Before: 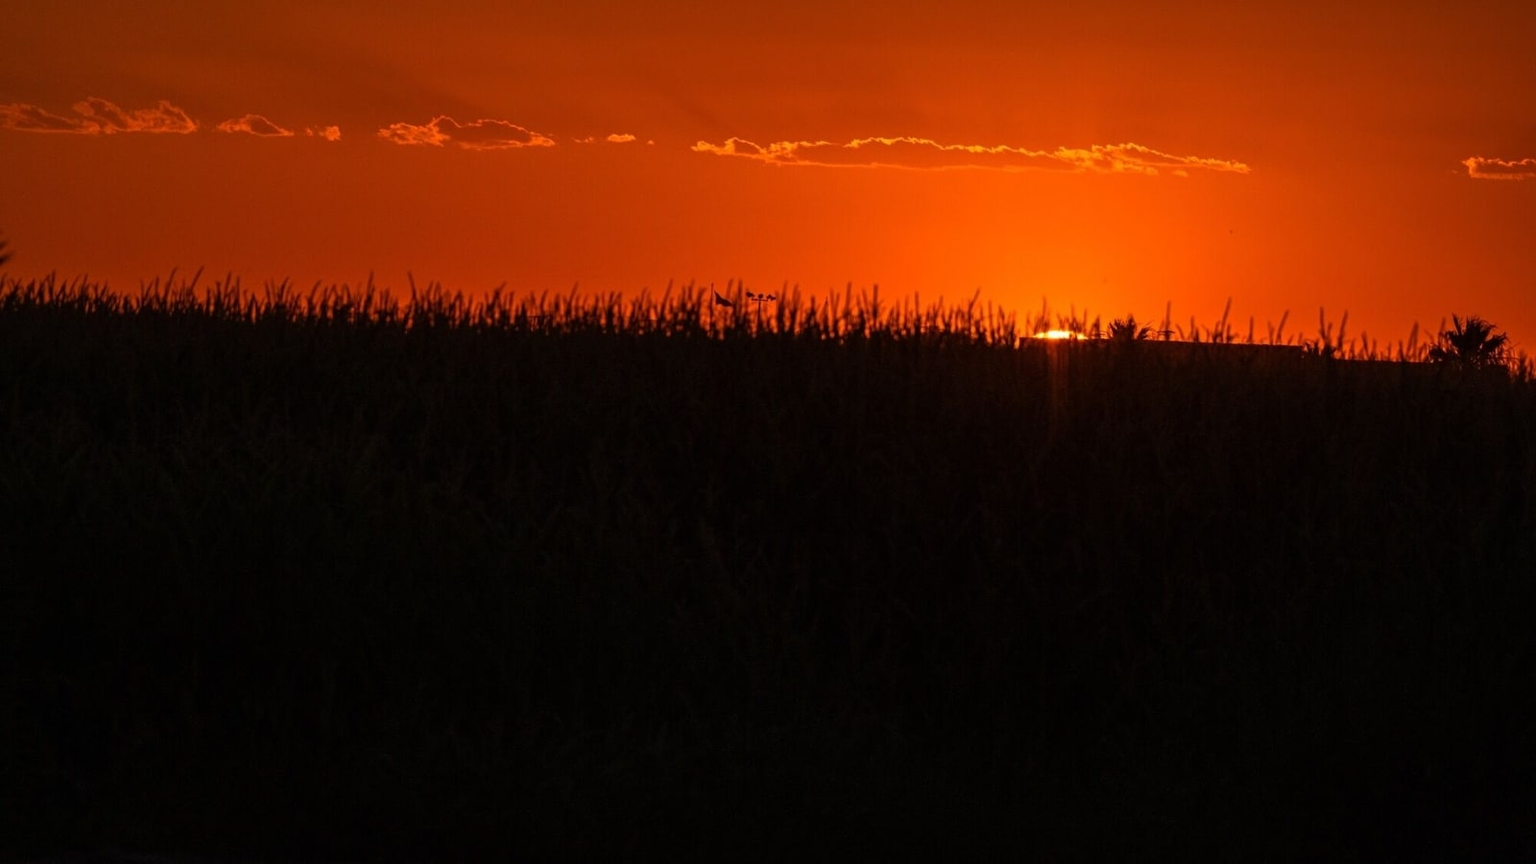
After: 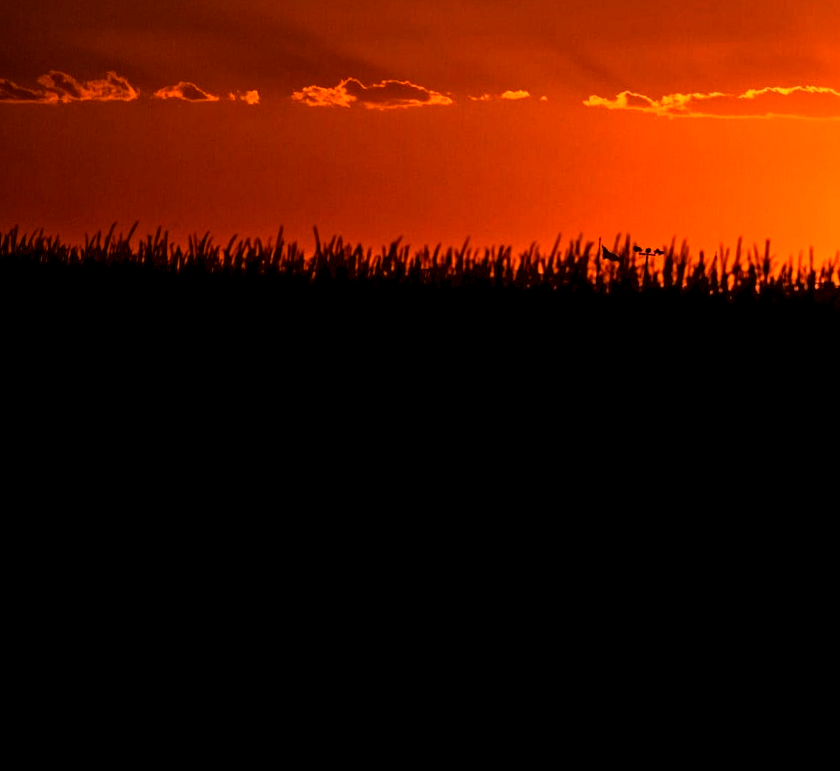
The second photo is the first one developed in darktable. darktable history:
exposure: black level correction 0.011, exposure -0.478 EV, compensate highlight preservation false
rgb curve: curves: ch0 [(0, 0) (0.21, 0.15) (0.24, 0.21) (0.5, 0.75) (0.75, 0.96) (0.89, 0.99) (1, 1)]; ch1 [(0, 0.02) (0.21, 0.13) (0.25, 0.2) (0.5, 0.67) (0.75, 0.9) (0.89, 0.97) (1, 1)]; ch2 [(0, 0.02) (0.21, 0.13) (0.25, 0.2) (0.5, 0.67) (0.75, 0.9) (0.89, 0.97) (1, 1)], compensate middle gray true
crop: left 0.587%, right 45.588%, bottom 0.086%
rotate and perspective: rotation 1.69°, lens shift (vertical) -0.023, lens shift (horizontal) -0.291, crop left 0.025, crop right 0.988, crop top 0.092, crop bottom 0.842
